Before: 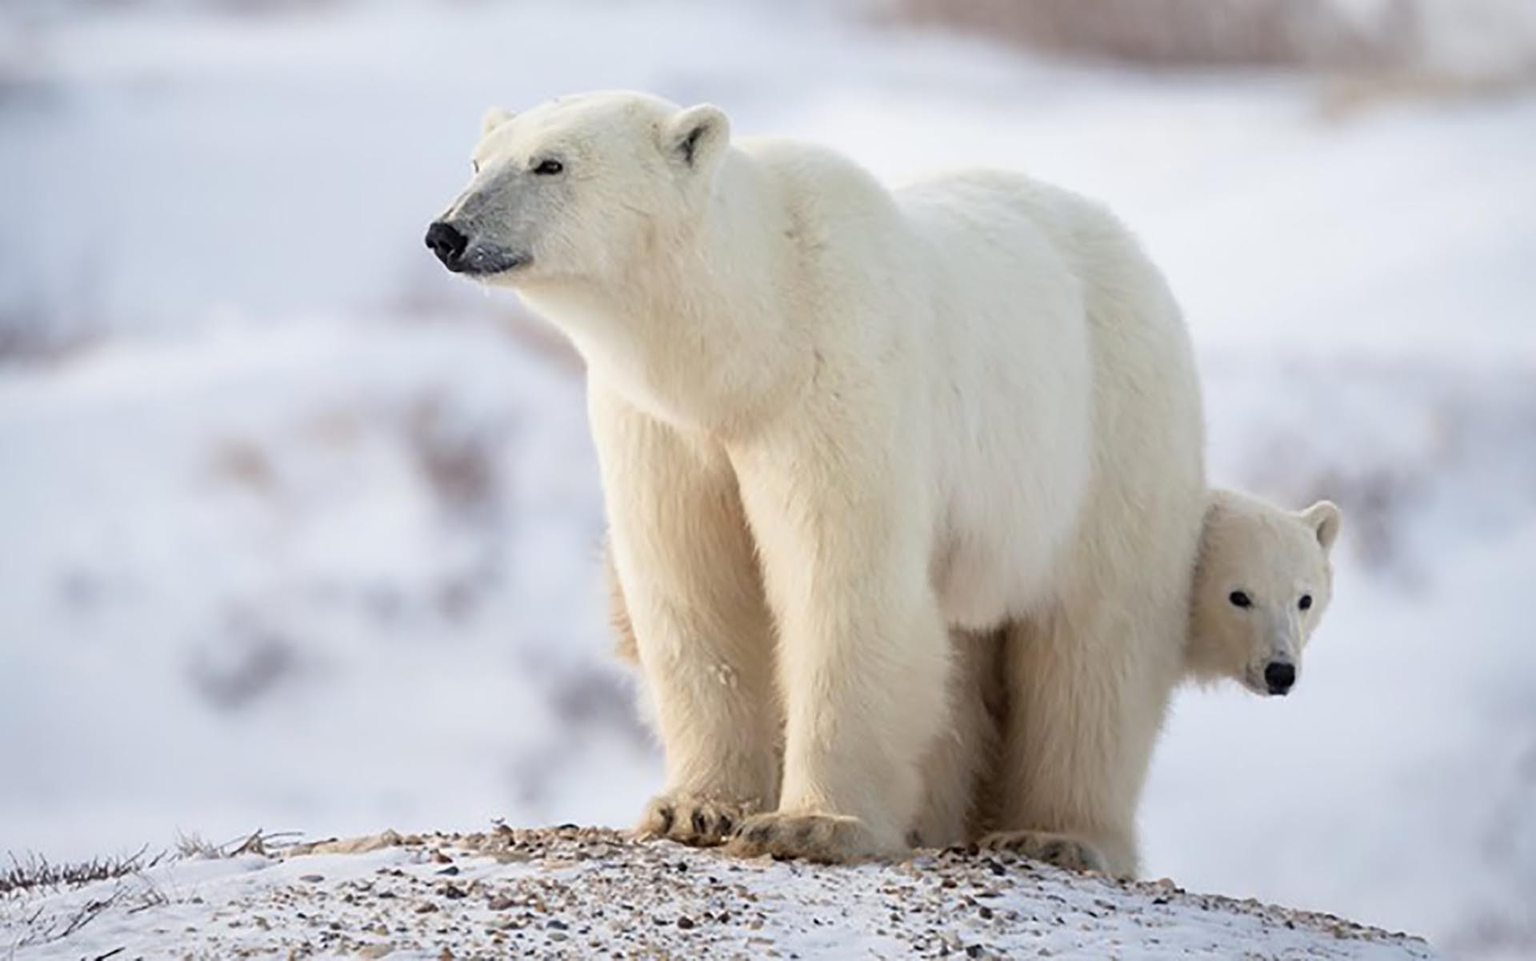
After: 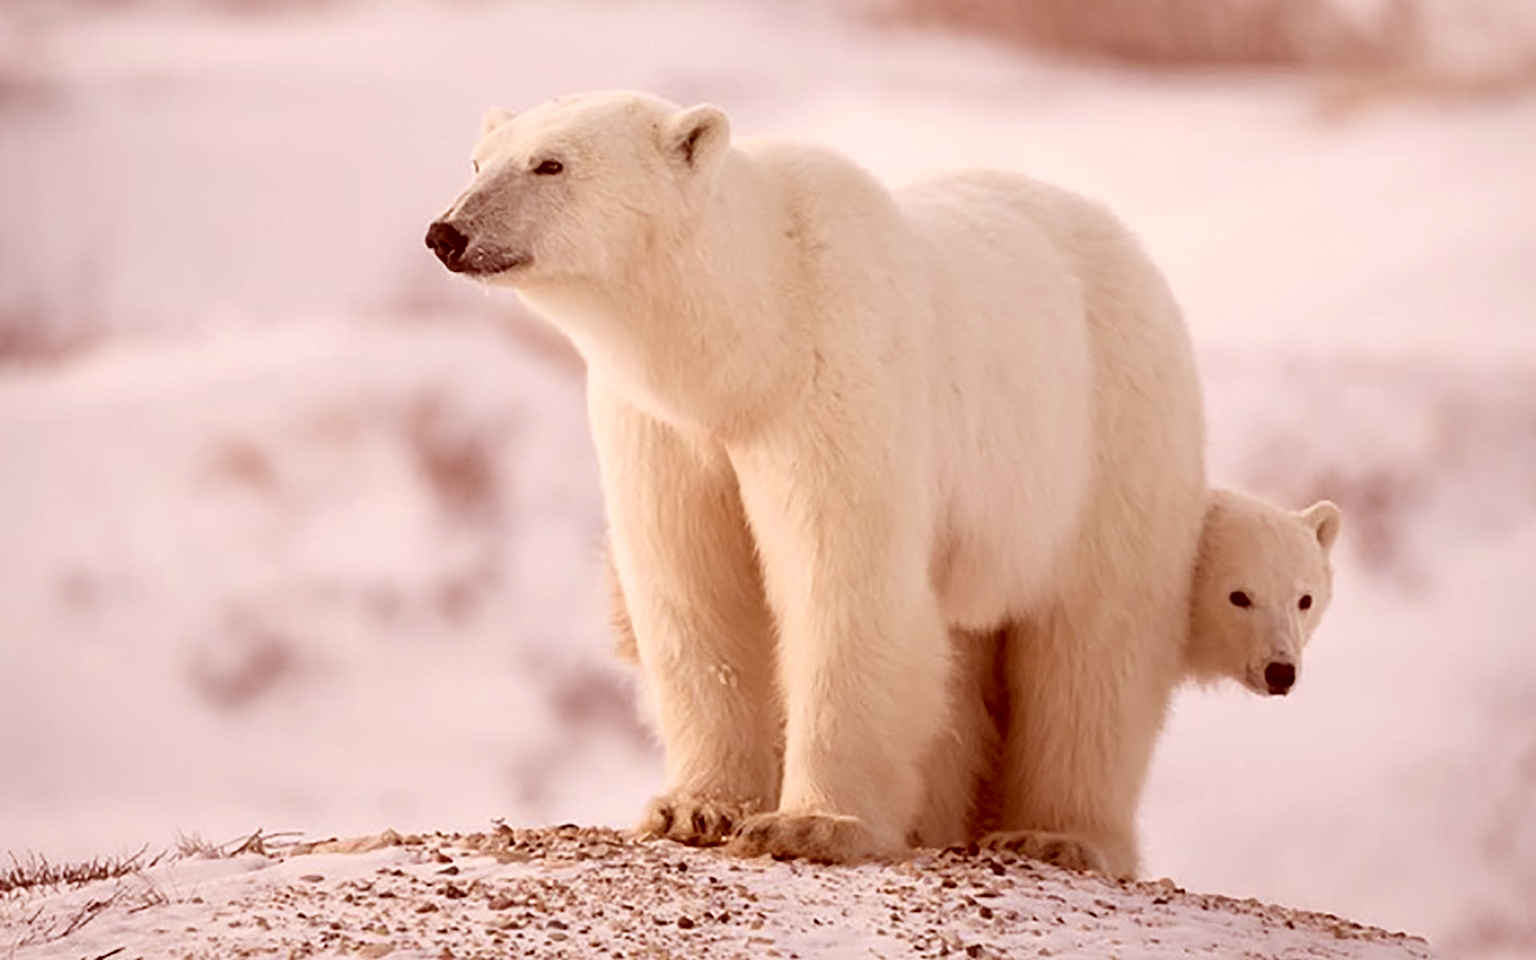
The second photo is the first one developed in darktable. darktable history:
color correction: highlights a* 9.03, highlights b* 8.71, shadows a* 40, shadows b* 40, saturation 0.8
